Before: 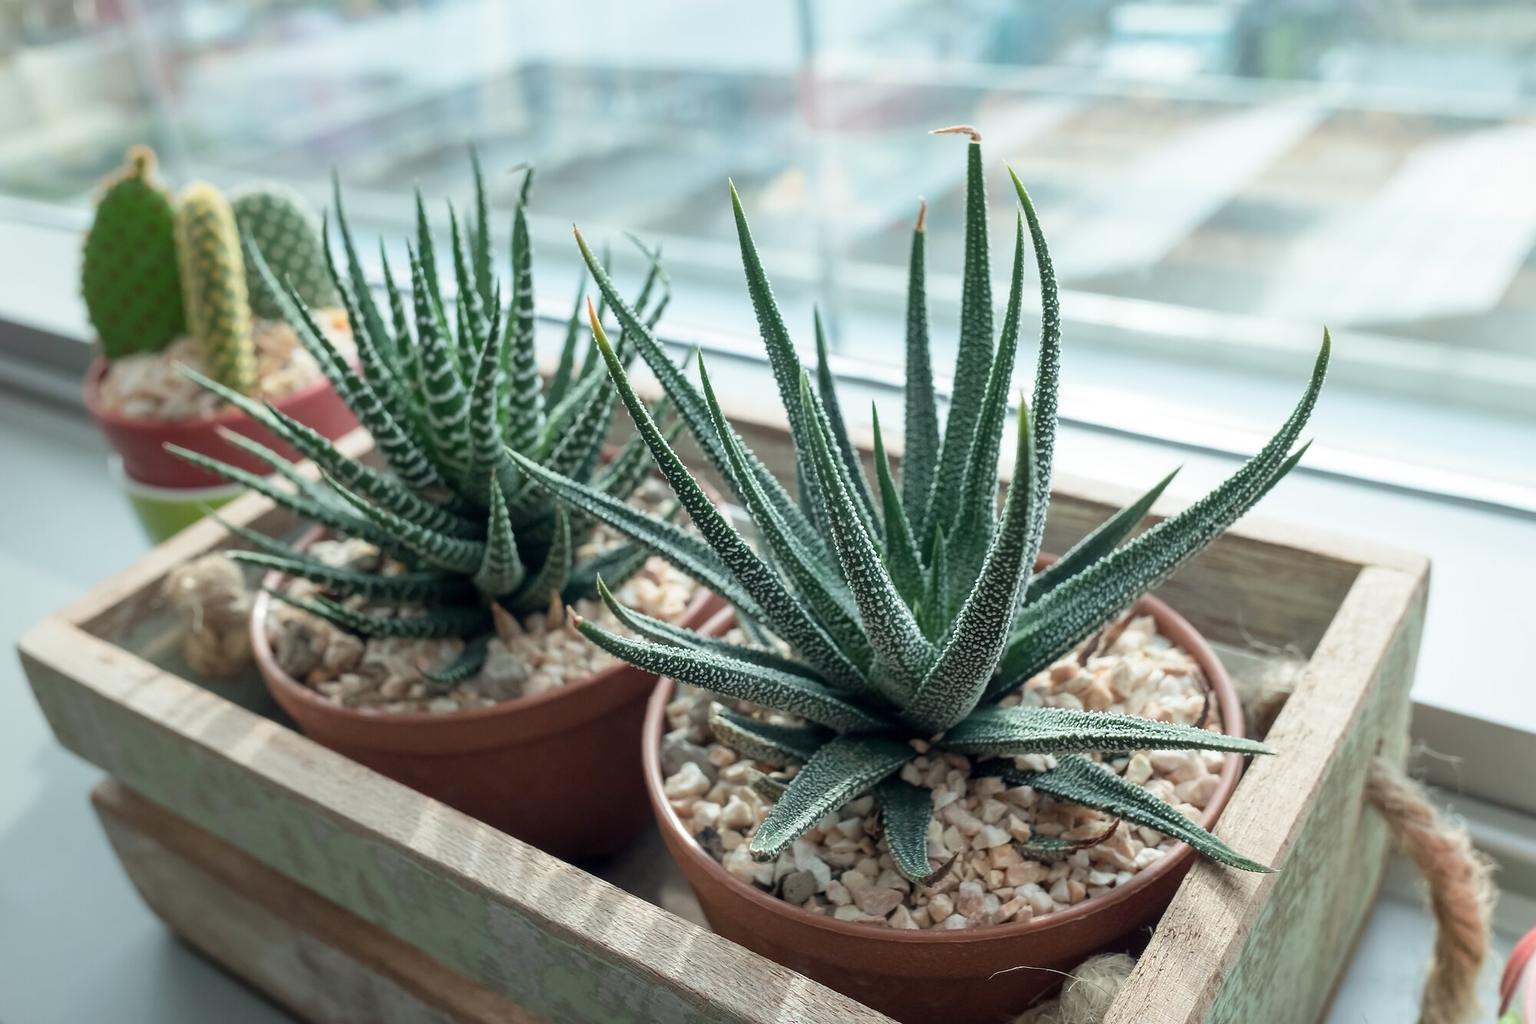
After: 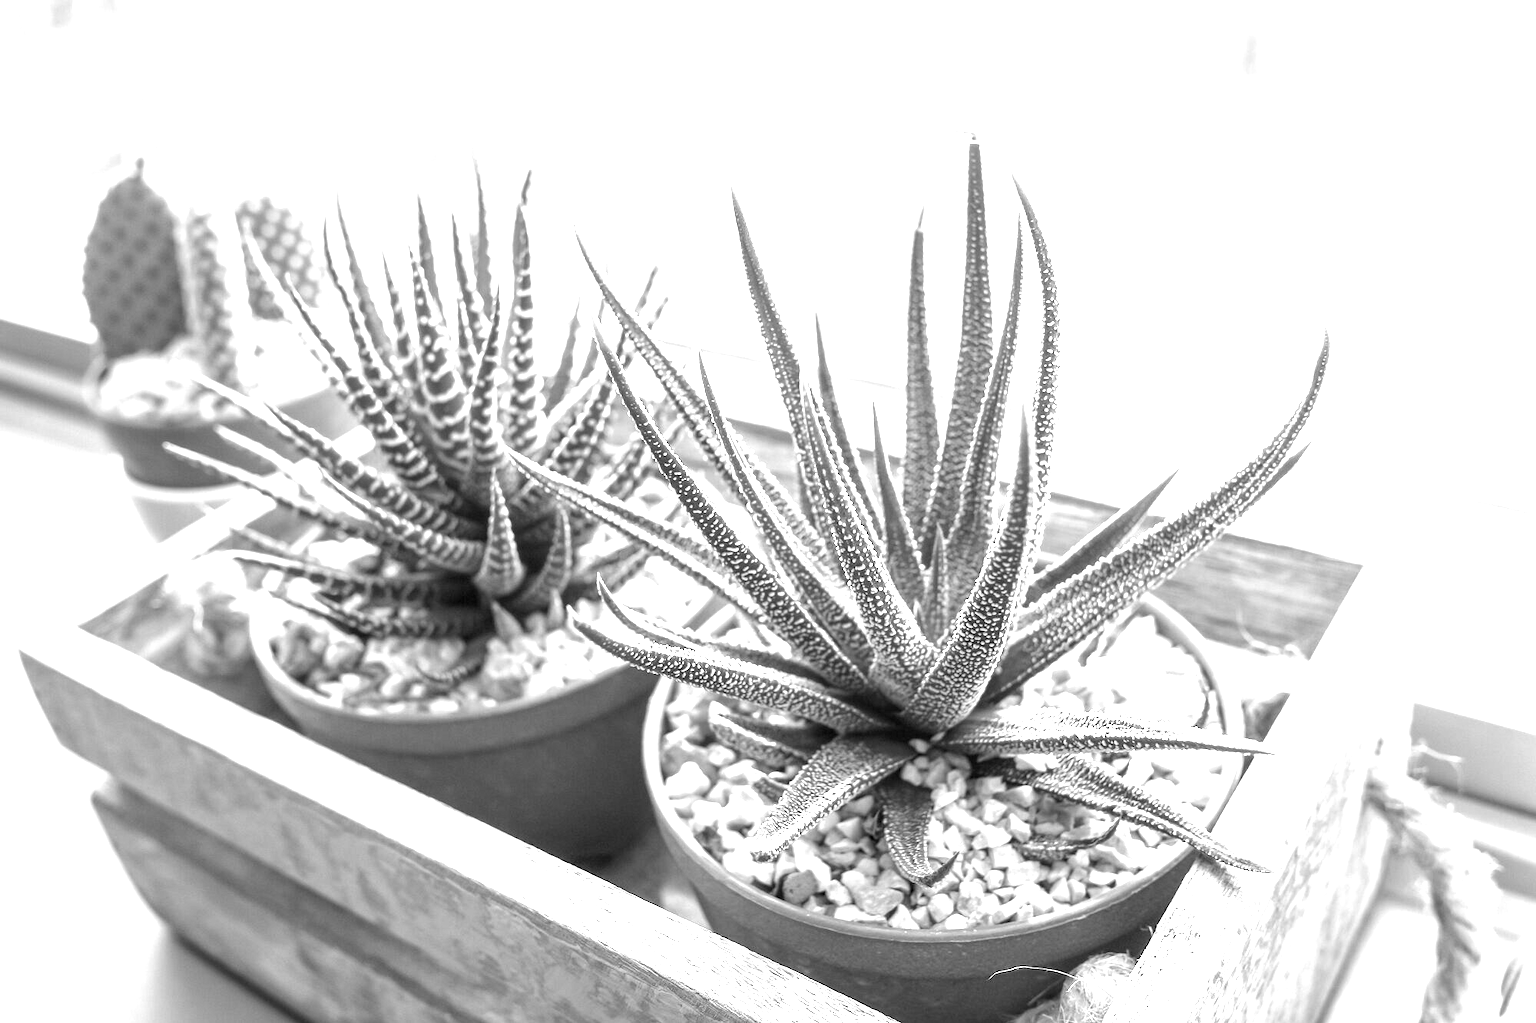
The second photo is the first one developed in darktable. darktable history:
exposure: black level correction 0, exposure 1.9 EV, compensate highlight preservation false
white balance: red 0.98, blue 1.034
monochrome: a 32, b 64, size 2.3
local contrast: detail 130%
